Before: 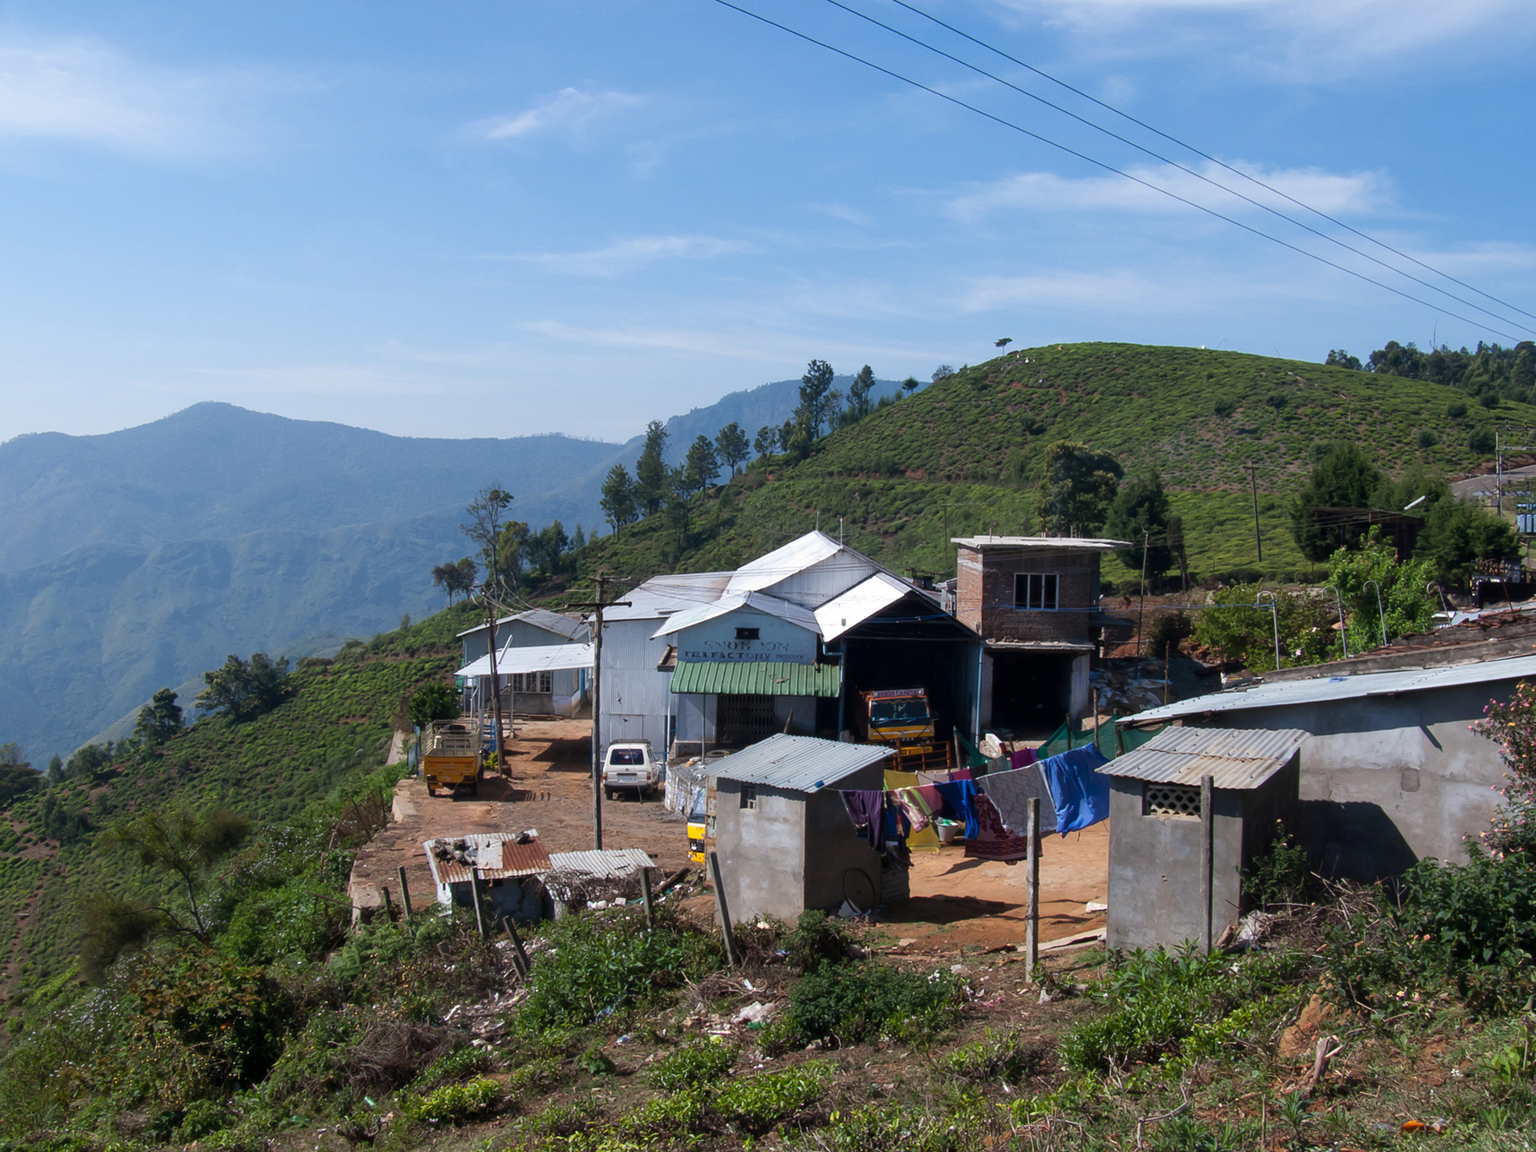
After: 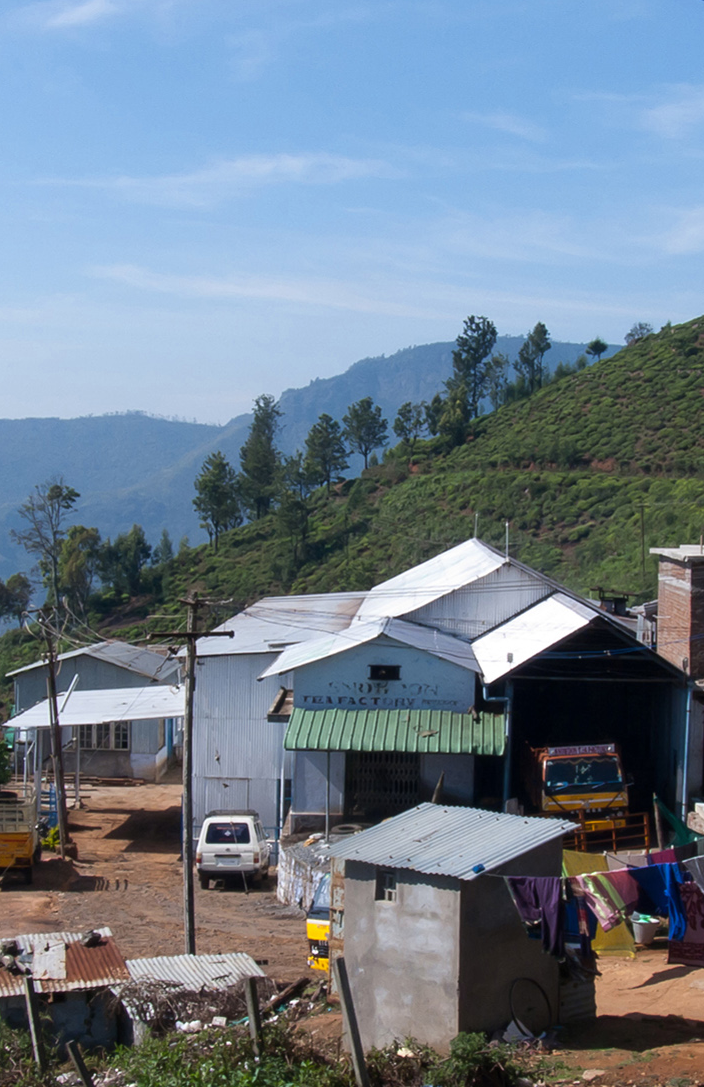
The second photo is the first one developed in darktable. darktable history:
color zones: curves: ch0 [(0.25, 0.5) (0.463, 0.627) (0.484, 0.637) (0.75, 0.5)]
crop and rotate: left 29.476%, top 10.214%, right 35.32%, bottom 17.333%
